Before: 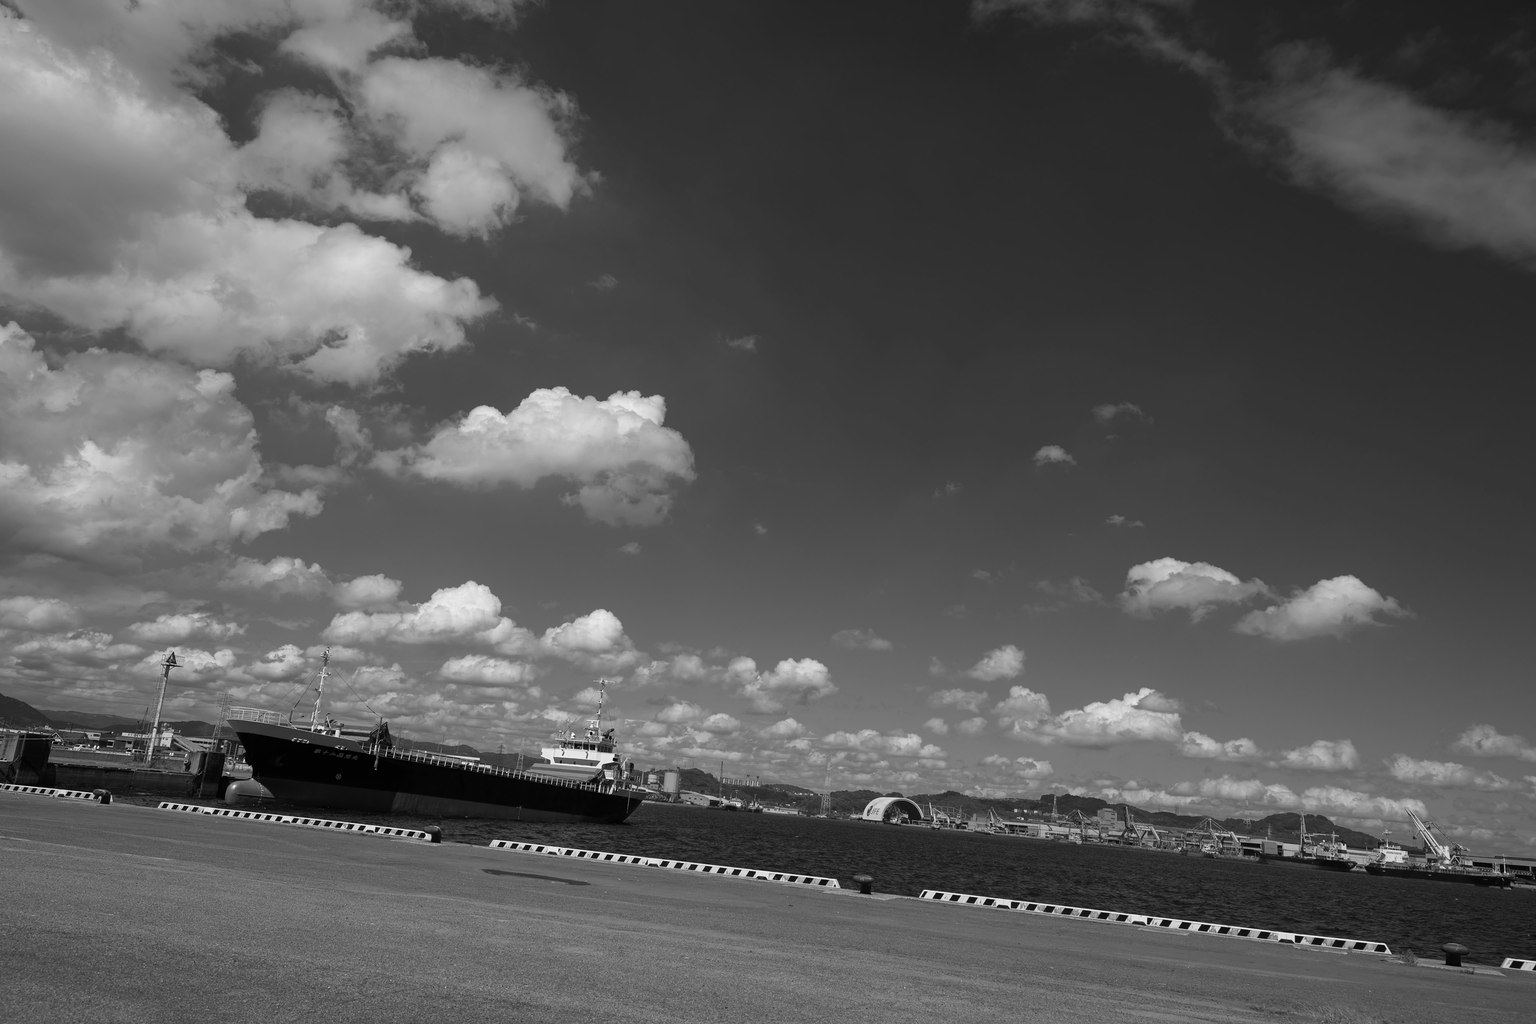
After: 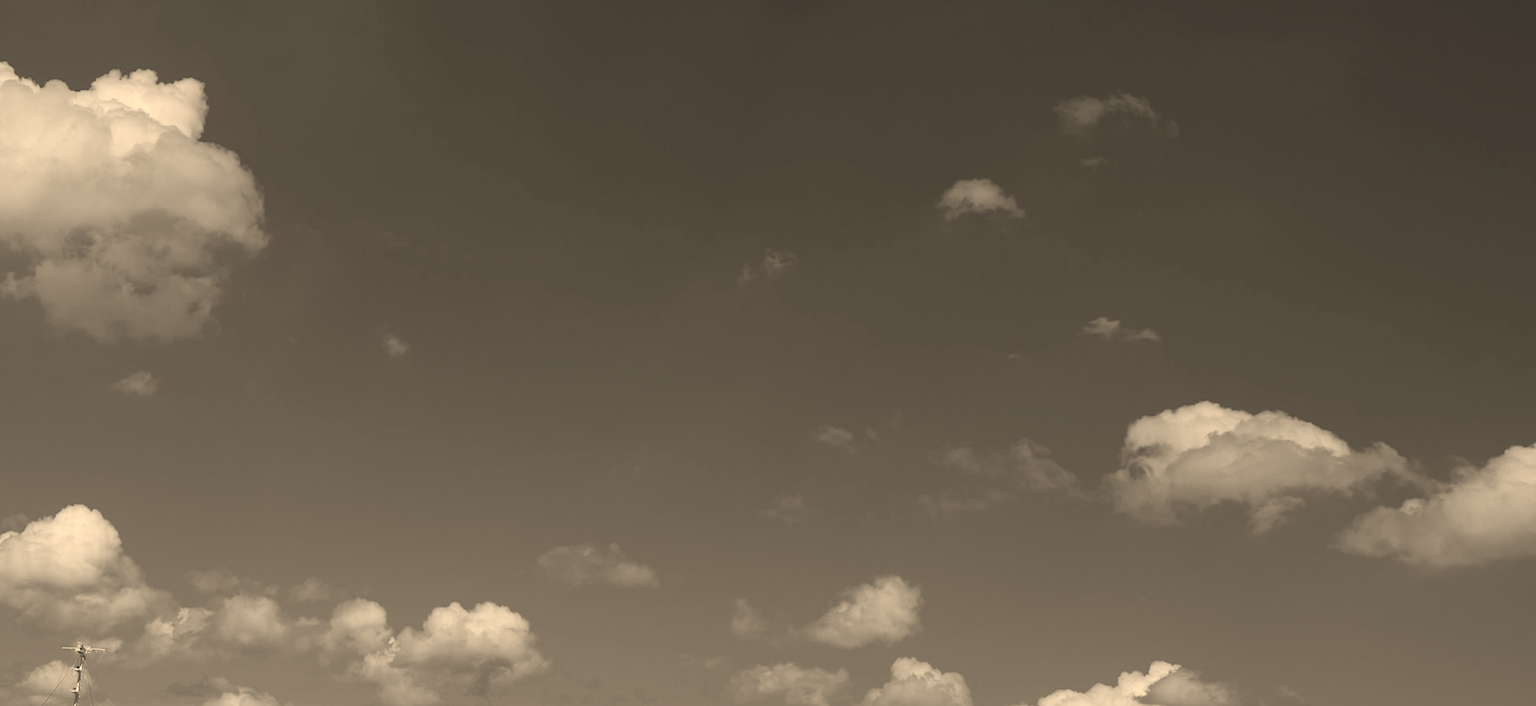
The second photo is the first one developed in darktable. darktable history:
white balance: red 1.123, blue 0.83
levels: levels [0, 0.478, 1]
crop: left 36.607%, top 34.735%, right 13.146%, bottom 30.611%
